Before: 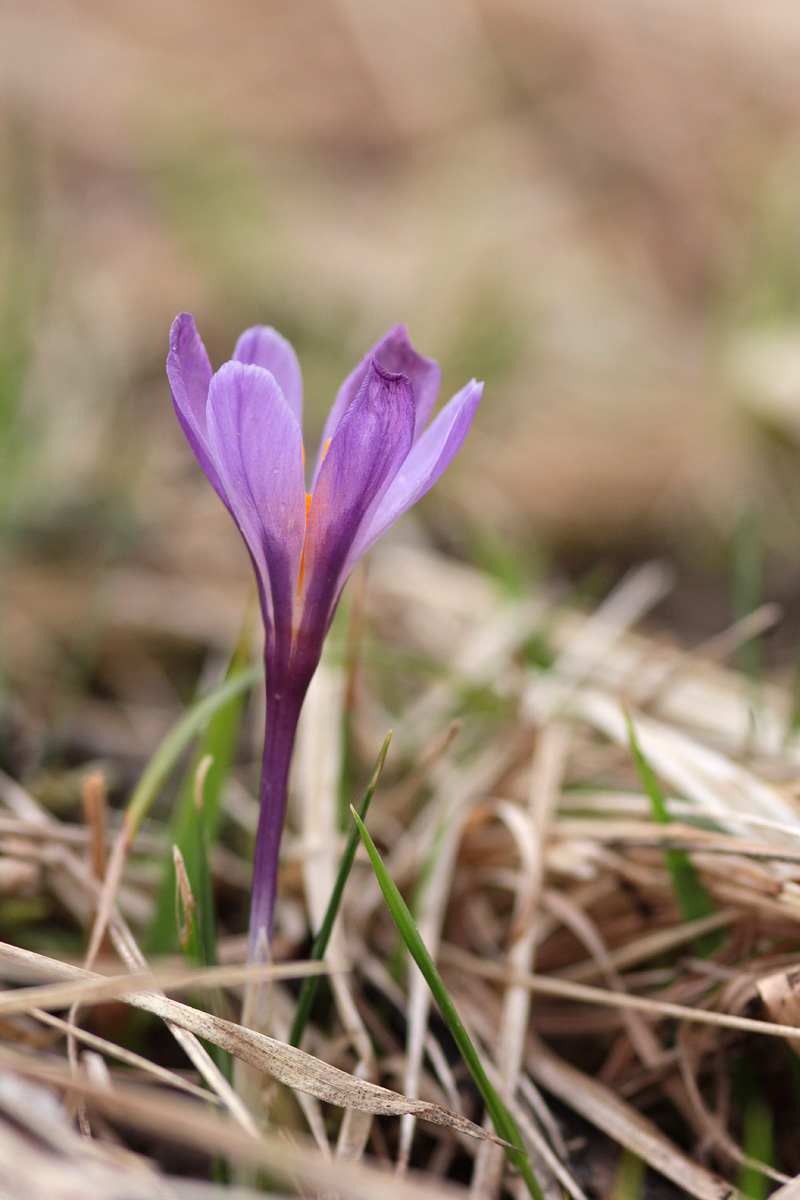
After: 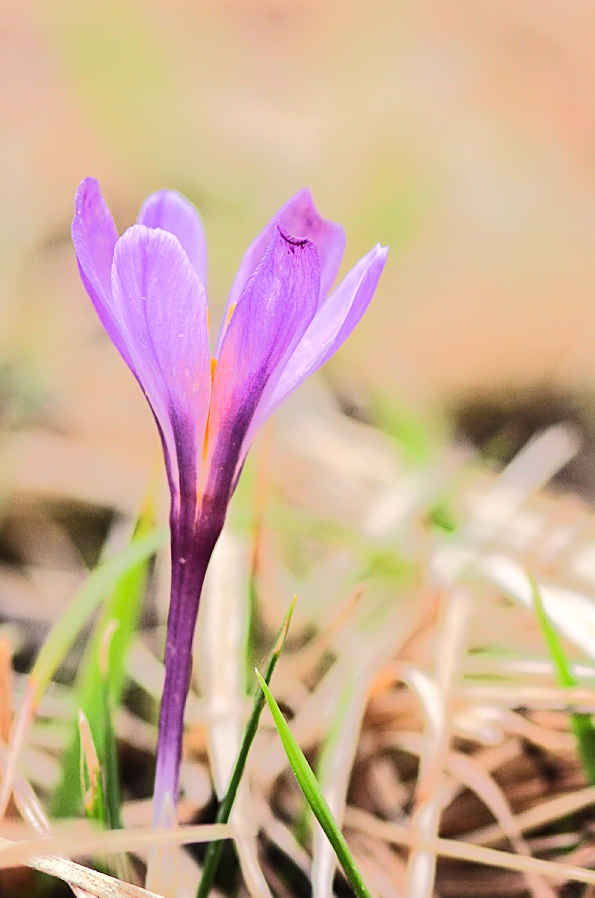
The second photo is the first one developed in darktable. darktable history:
crop and rotate: left 11.939%, top 11.342%, right 13.684%, bottom 13.749%
sharpen: on, module defaults
tone equalizer: -8 EV -0.489 EV, -7 EV -0.313 EV, -6 EV -0.077 EV, -5 EV 0.415 EV, -4 EV 0.963 EV, -3 EV 0.773 EV, -2 EV -0.014 EV, -1 EV 0.136 EV, +0 EV -0.029 EV, edges refinement/feathering 500, mask exposure compensation -1.57 EV, preserve details no
contrast brightness saturation: contrast 0.196, brightness 0.167, saturation 0.224
